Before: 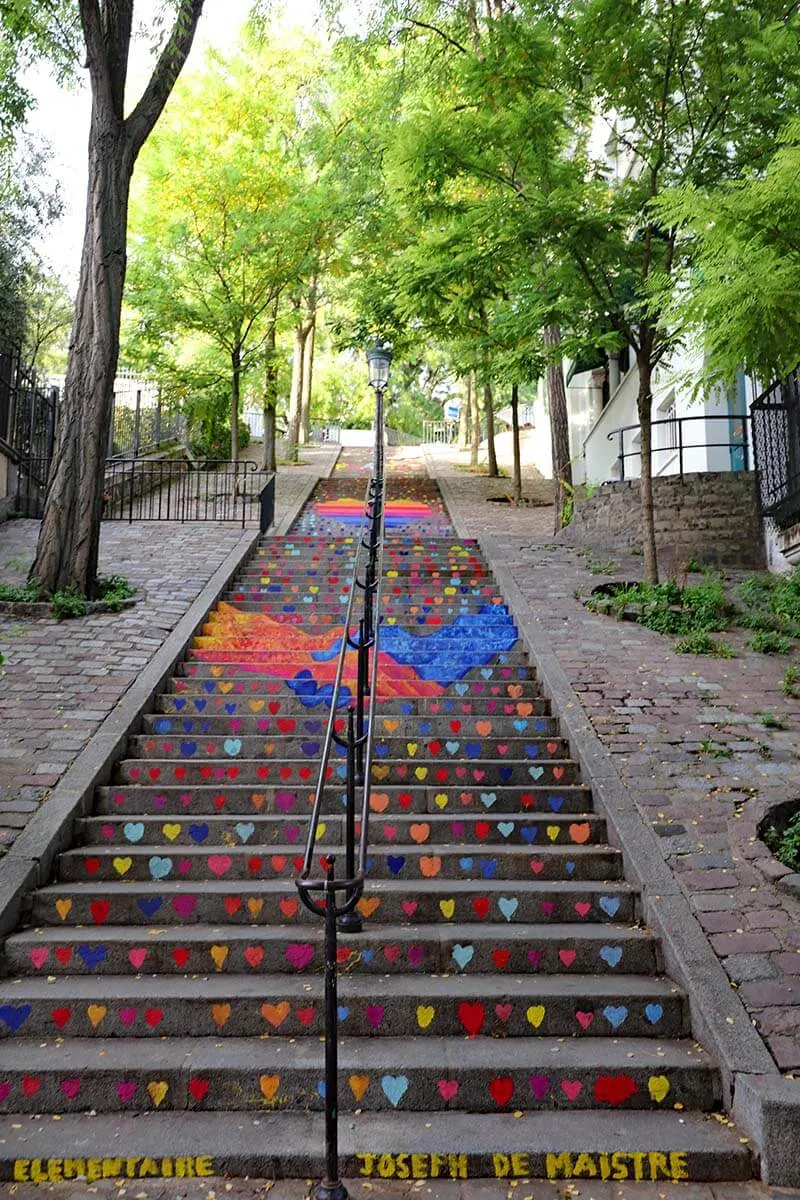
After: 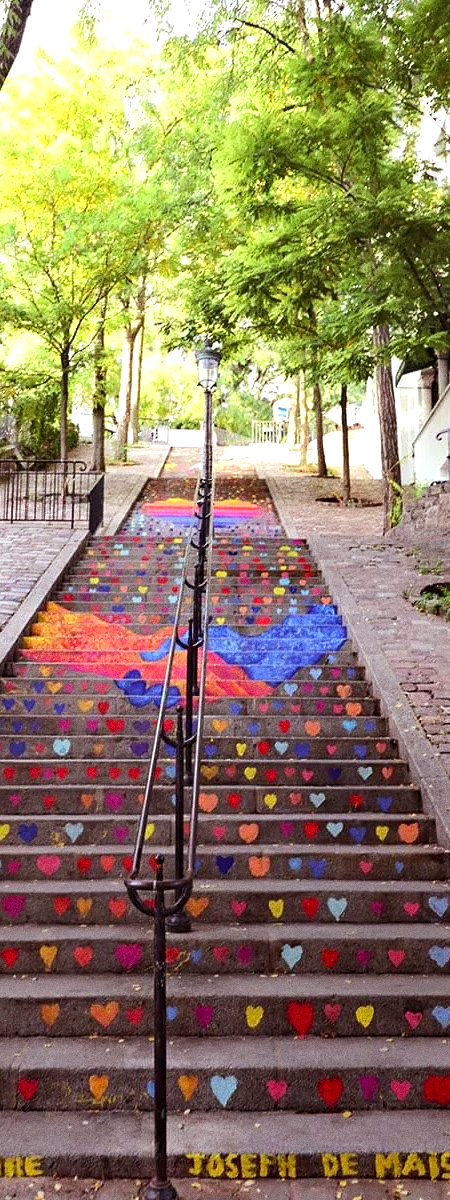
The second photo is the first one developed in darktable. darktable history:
grain: on, module defaults
tone equalizer: -8 EV 0.001 EV, -7 EV -0.002 EV, -6 EV 0.002 EV, -5 EV -0.03 EV, -4 EV -0.116 EV, -3 EV -0.169 EV, -2 EV 0.24 EV, -1 EV 0.702 EV, +0 EV 0.493 EV
rgb levels: mode RGB, independent channels, levels [[0, 0.474, 1], [0, 0.5, 1], [0, 0.5, 1]]
crop: left 21.496%, right 22.254%
